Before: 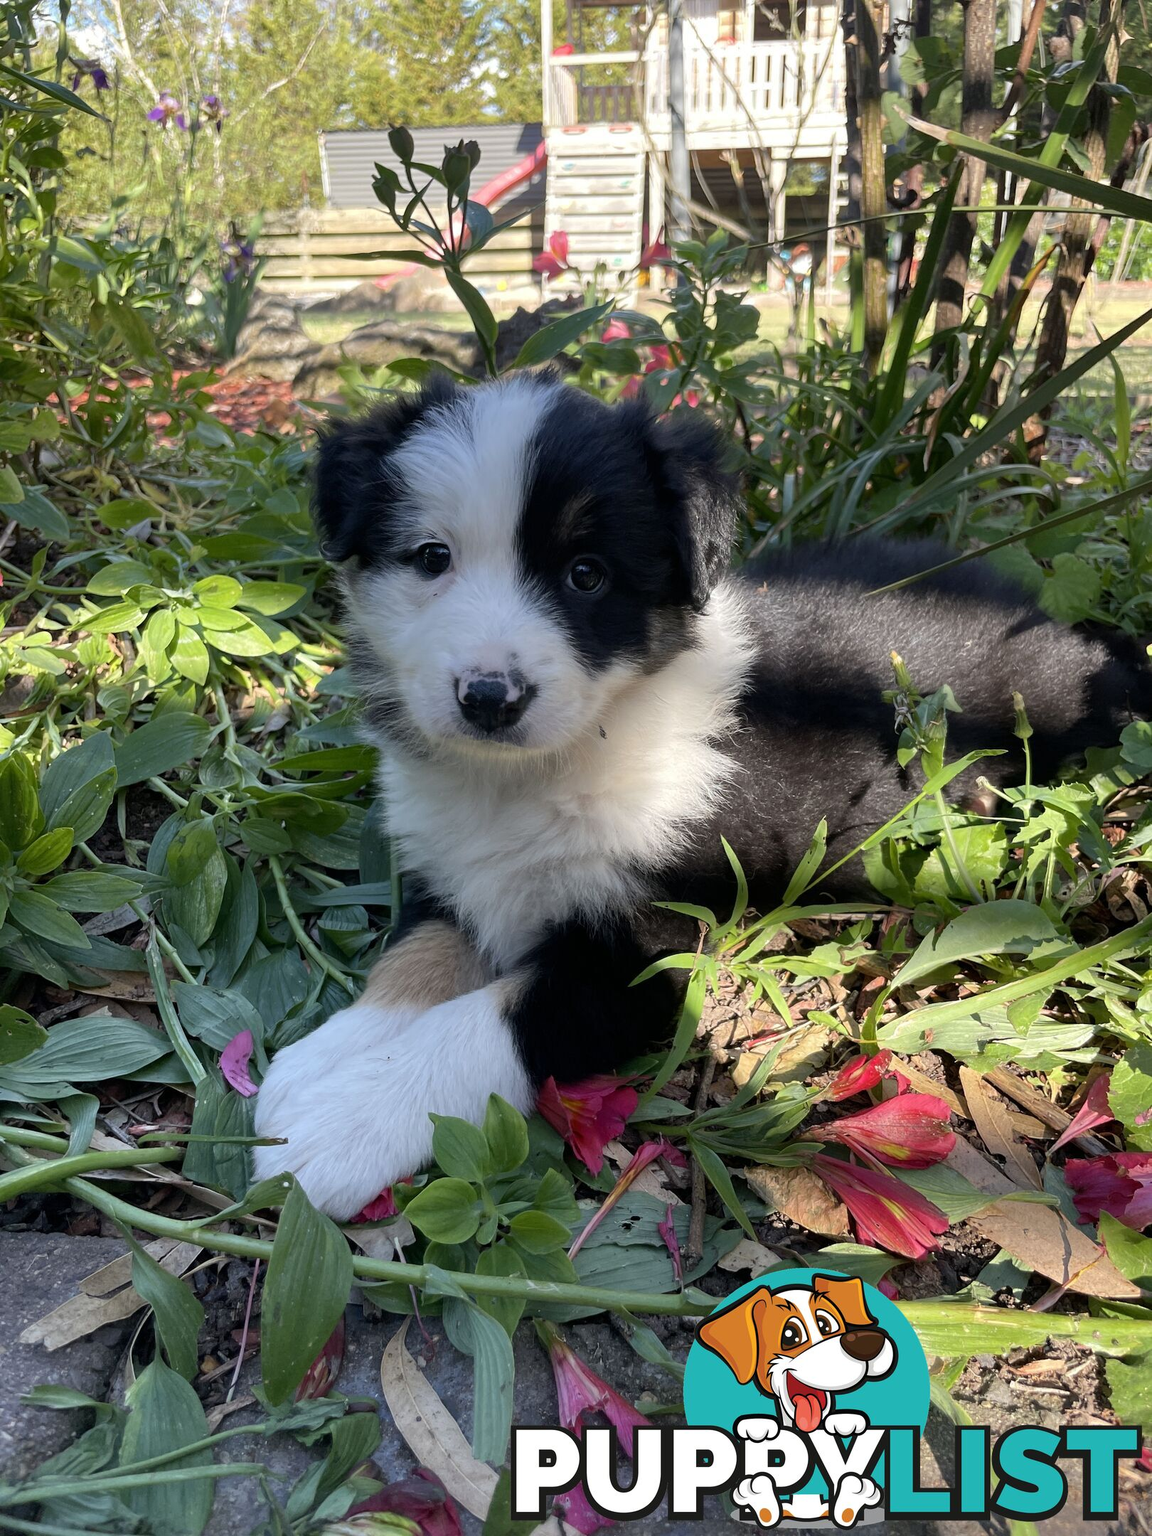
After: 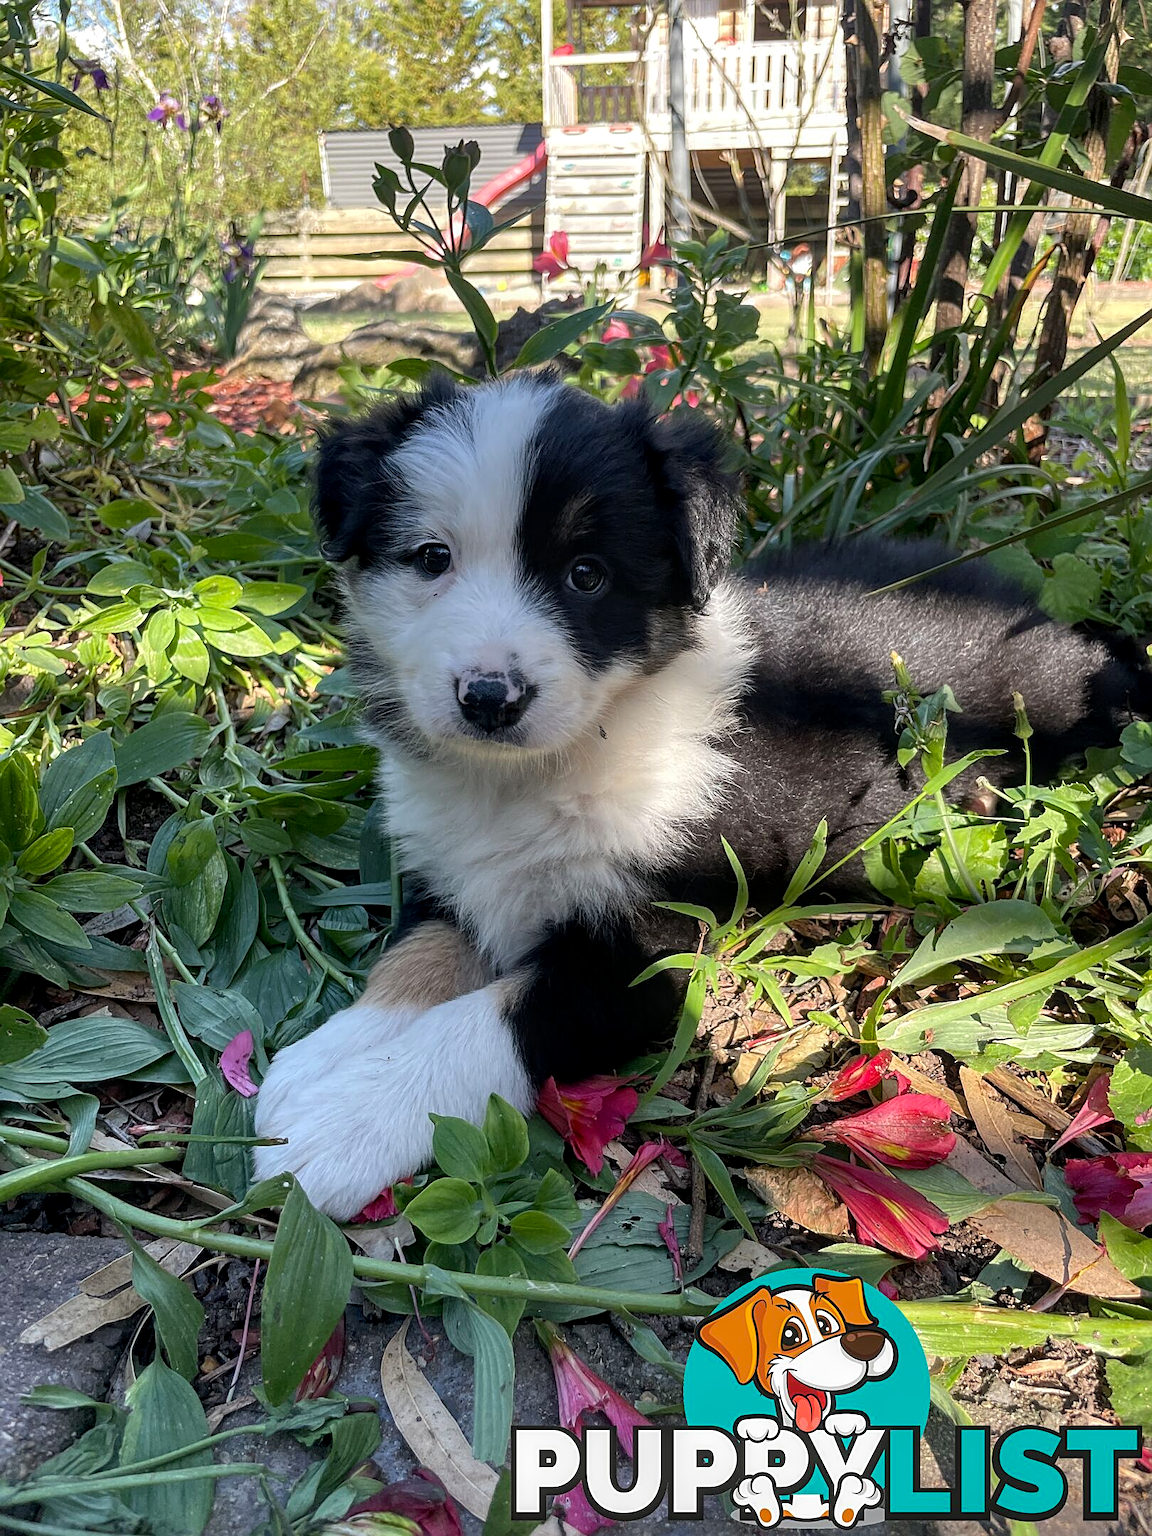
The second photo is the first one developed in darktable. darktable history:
contrast brightness saturation: saturation -0.03
sharpen: on, module defaults
local contrast: on, module defaults
